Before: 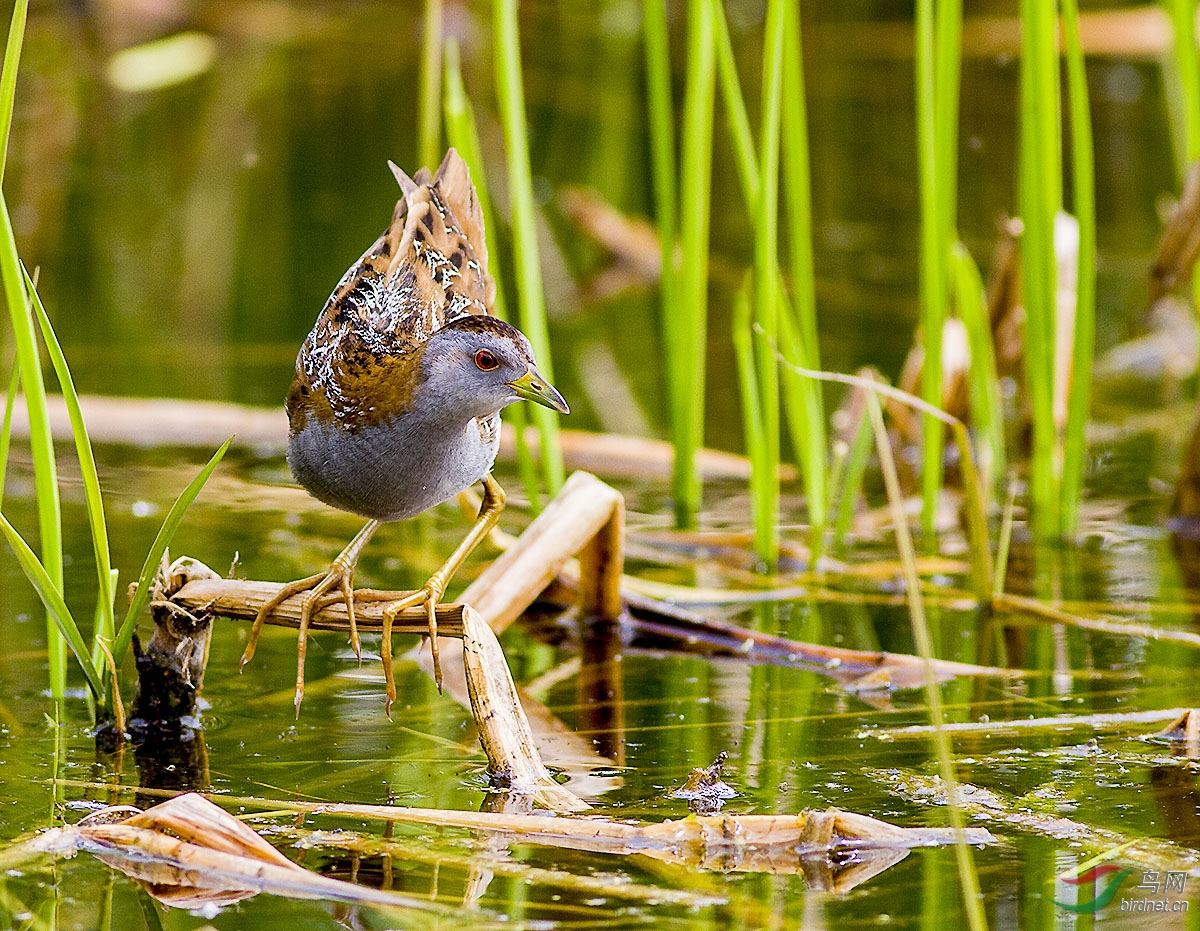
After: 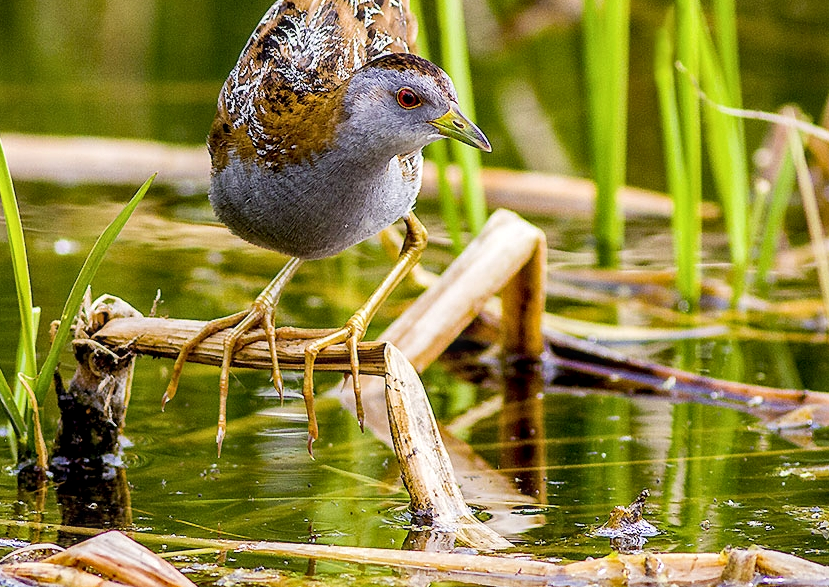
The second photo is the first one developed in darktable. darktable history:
crop: left 6.527%, top 28.143%, right 24.366%, bottom 8.769%
local contrast: on, module defaults
